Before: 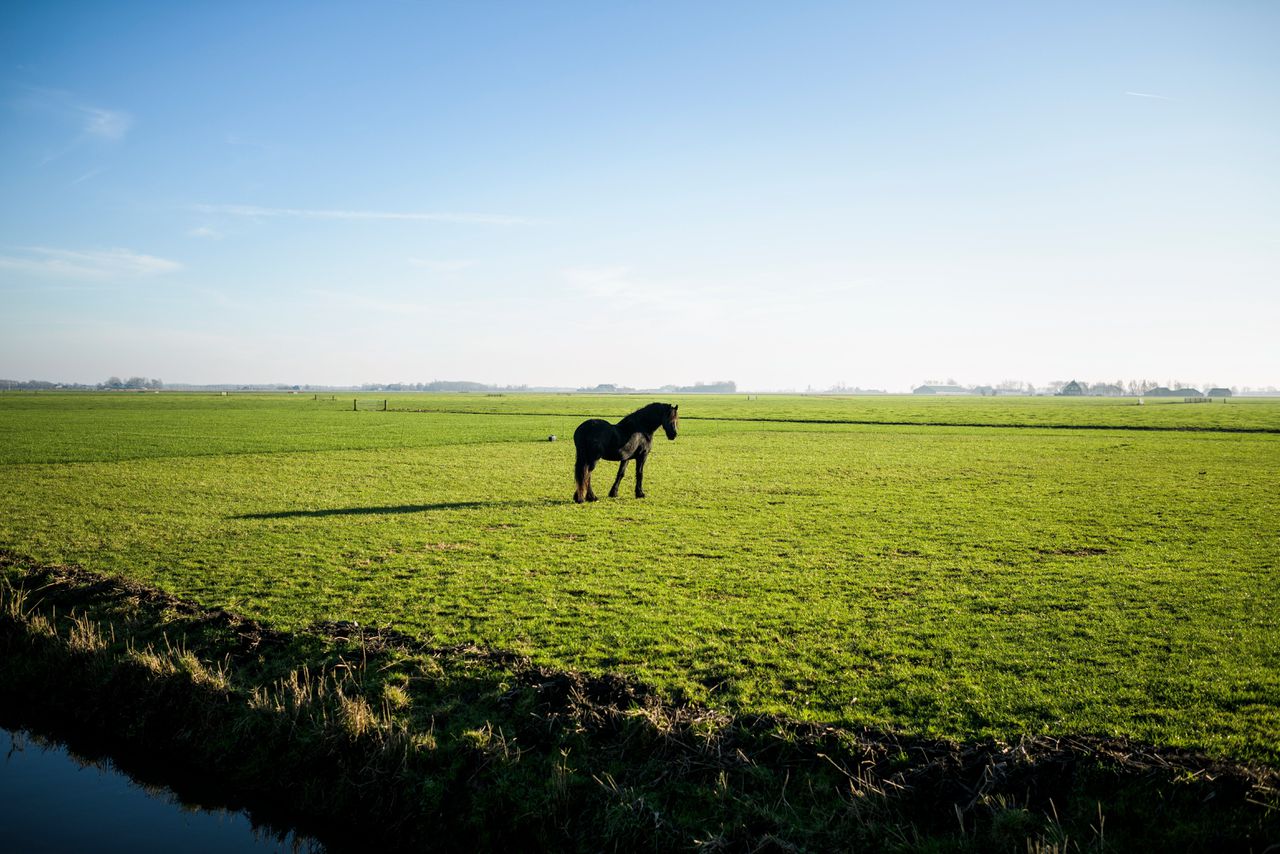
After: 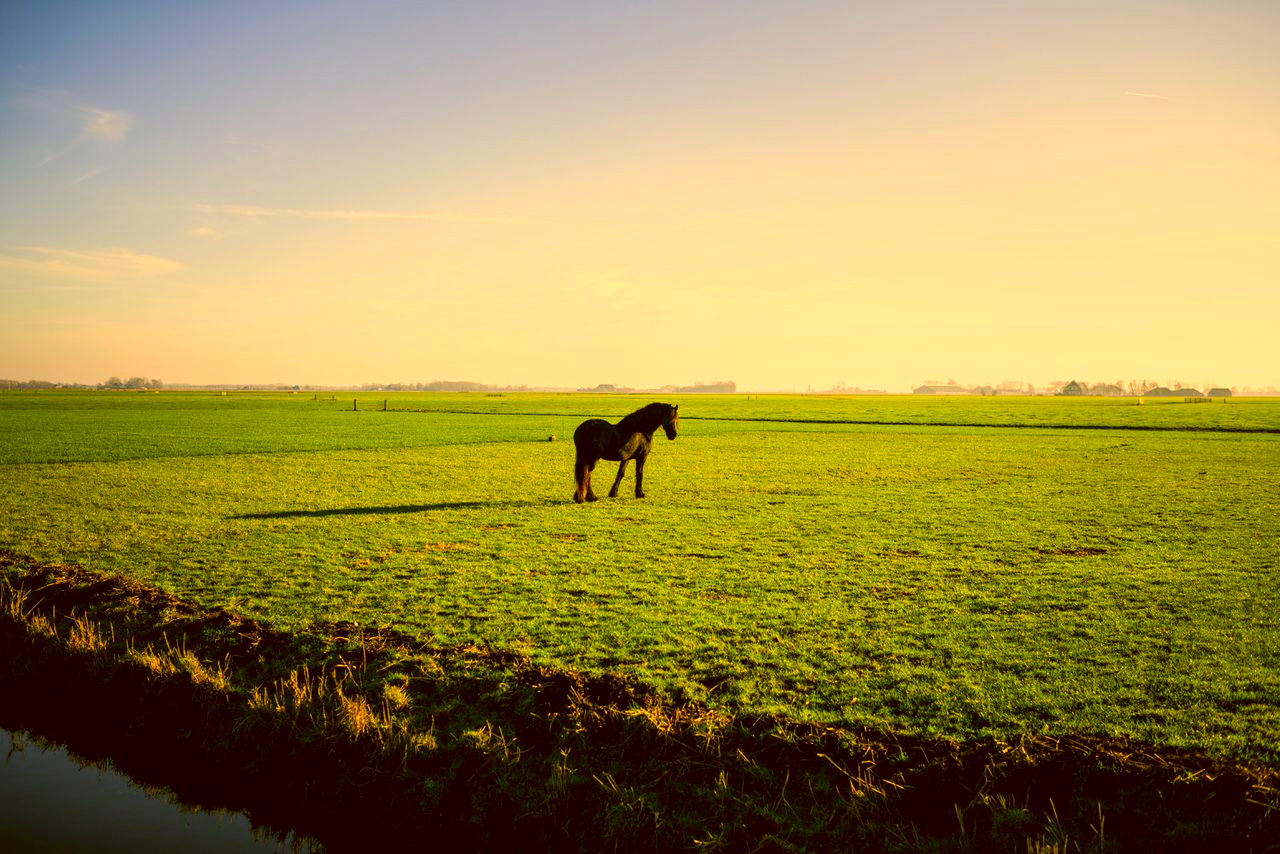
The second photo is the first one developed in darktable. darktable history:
color correction: highlights a* 10.74, highlights b* 30.51, shadows a* 2.76, shadows b* 18.01, saturation 1.74
local contrast: mode bilateral grid, contrast 20, coarseness 51, detail 119%, midtone range 0.2
